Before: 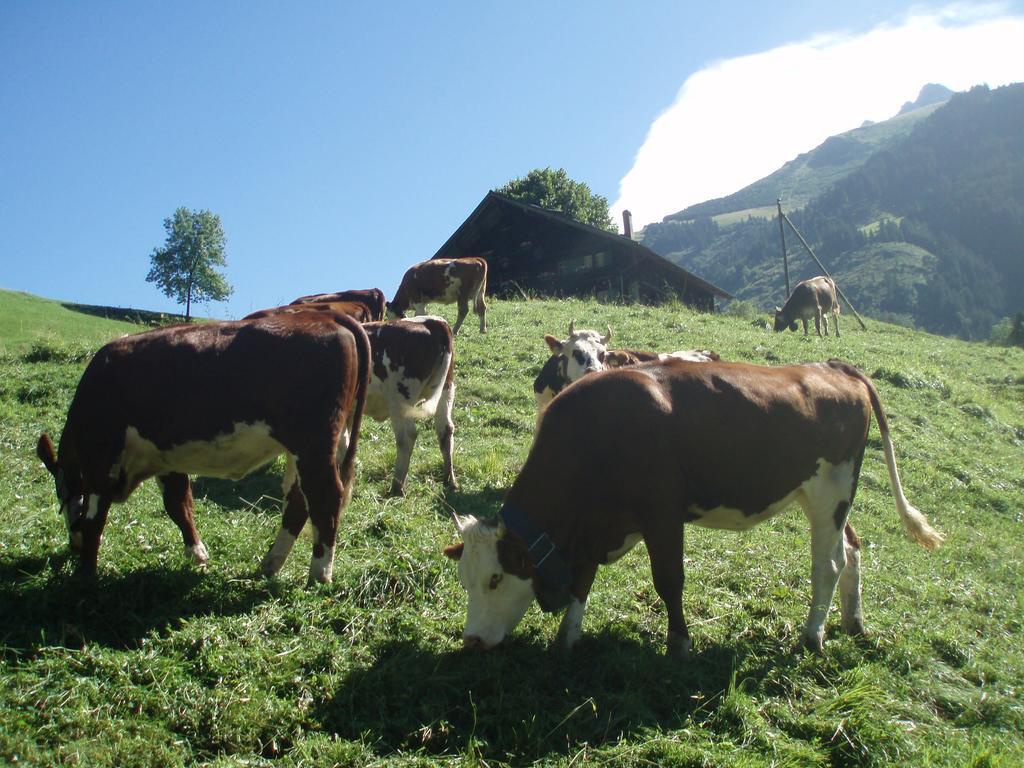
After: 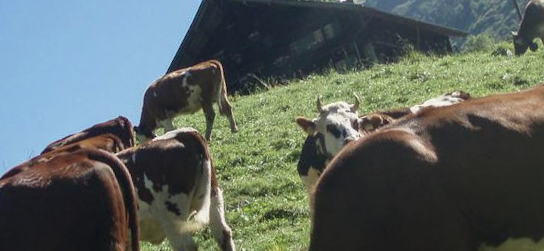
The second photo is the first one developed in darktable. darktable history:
crop: left 20.932%, top 15.471%, right 21.848%, bottom 34.081%
rotate and perspective: rotation -14.8°, crop left 0.1, crop right 0.903, crop top 0.25, crop bottom 0.748
tone equalizer: on, module defaults
exposure: exposure -0.242 EV, compensate highlight preservation false
local contrast: on, module defaults
